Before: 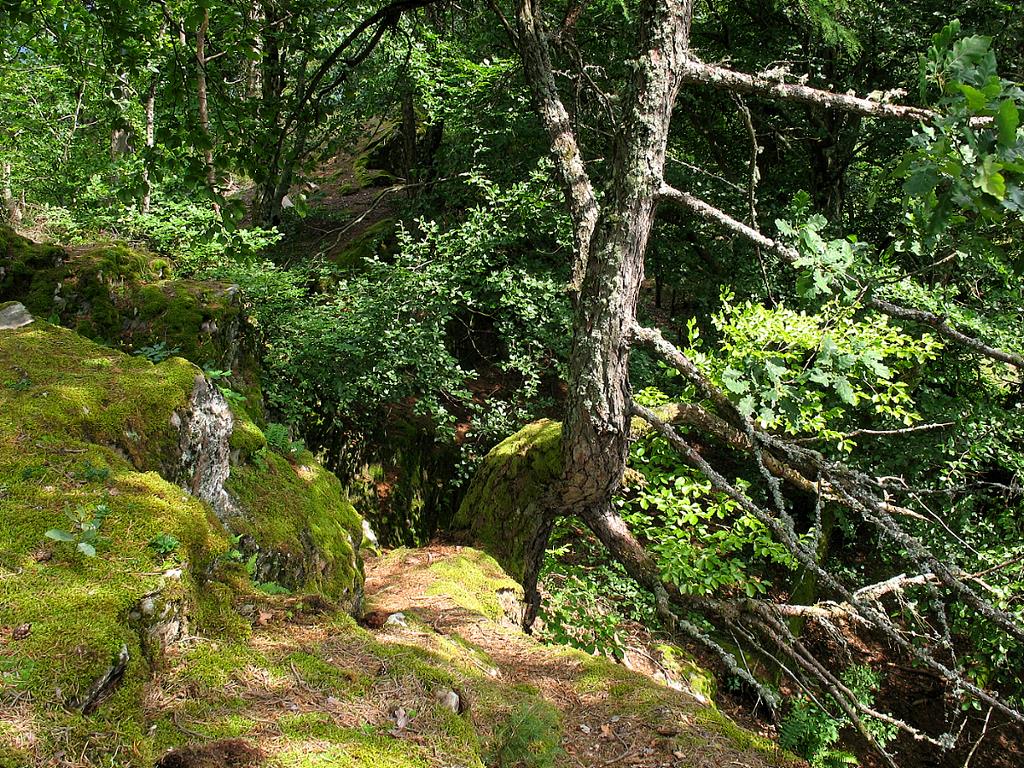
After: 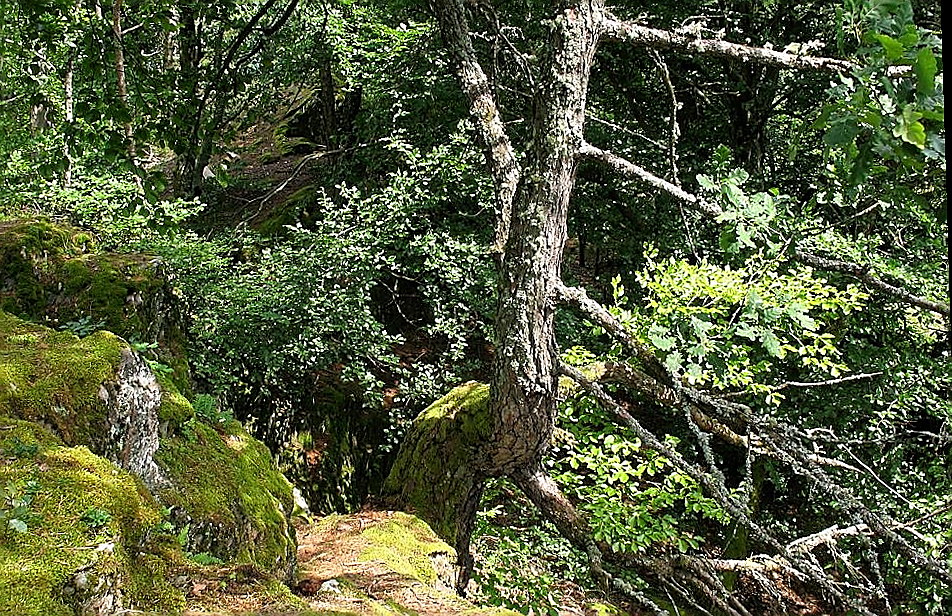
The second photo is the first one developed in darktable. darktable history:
crop: left 8.155%, top 6.611%, bottom 15.385%
sharpen: radius 1.4, amount 1.25, threshold 0.7
rotate and perspective: rotation -1.75°, automatic cropping off
